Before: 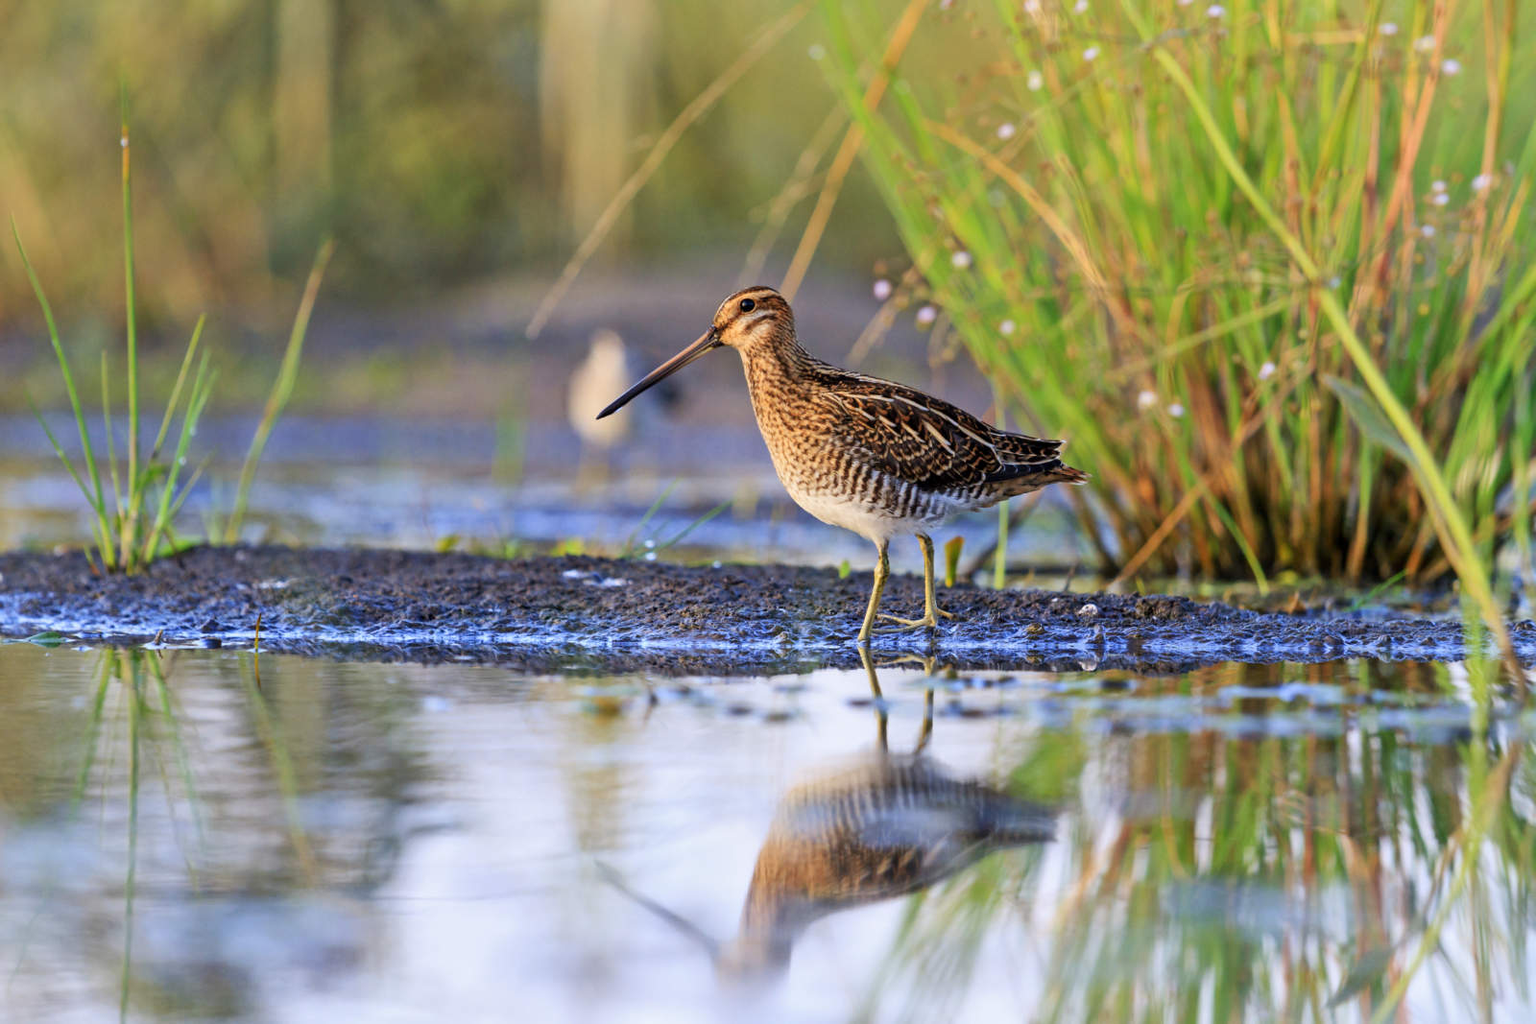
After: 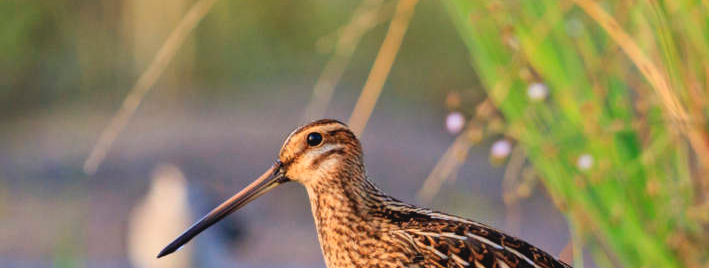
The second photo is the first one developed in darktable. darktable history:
exposure: black level correction 0.001, exposure 0.192 EV, compensate exposure bias true, compensate highlight preservation false
crop: left 29.058%, top 16.84%, right 26.619%, bottom 57.965%
contrast brightness saturation: contrast -0.102, saturation -0.097
